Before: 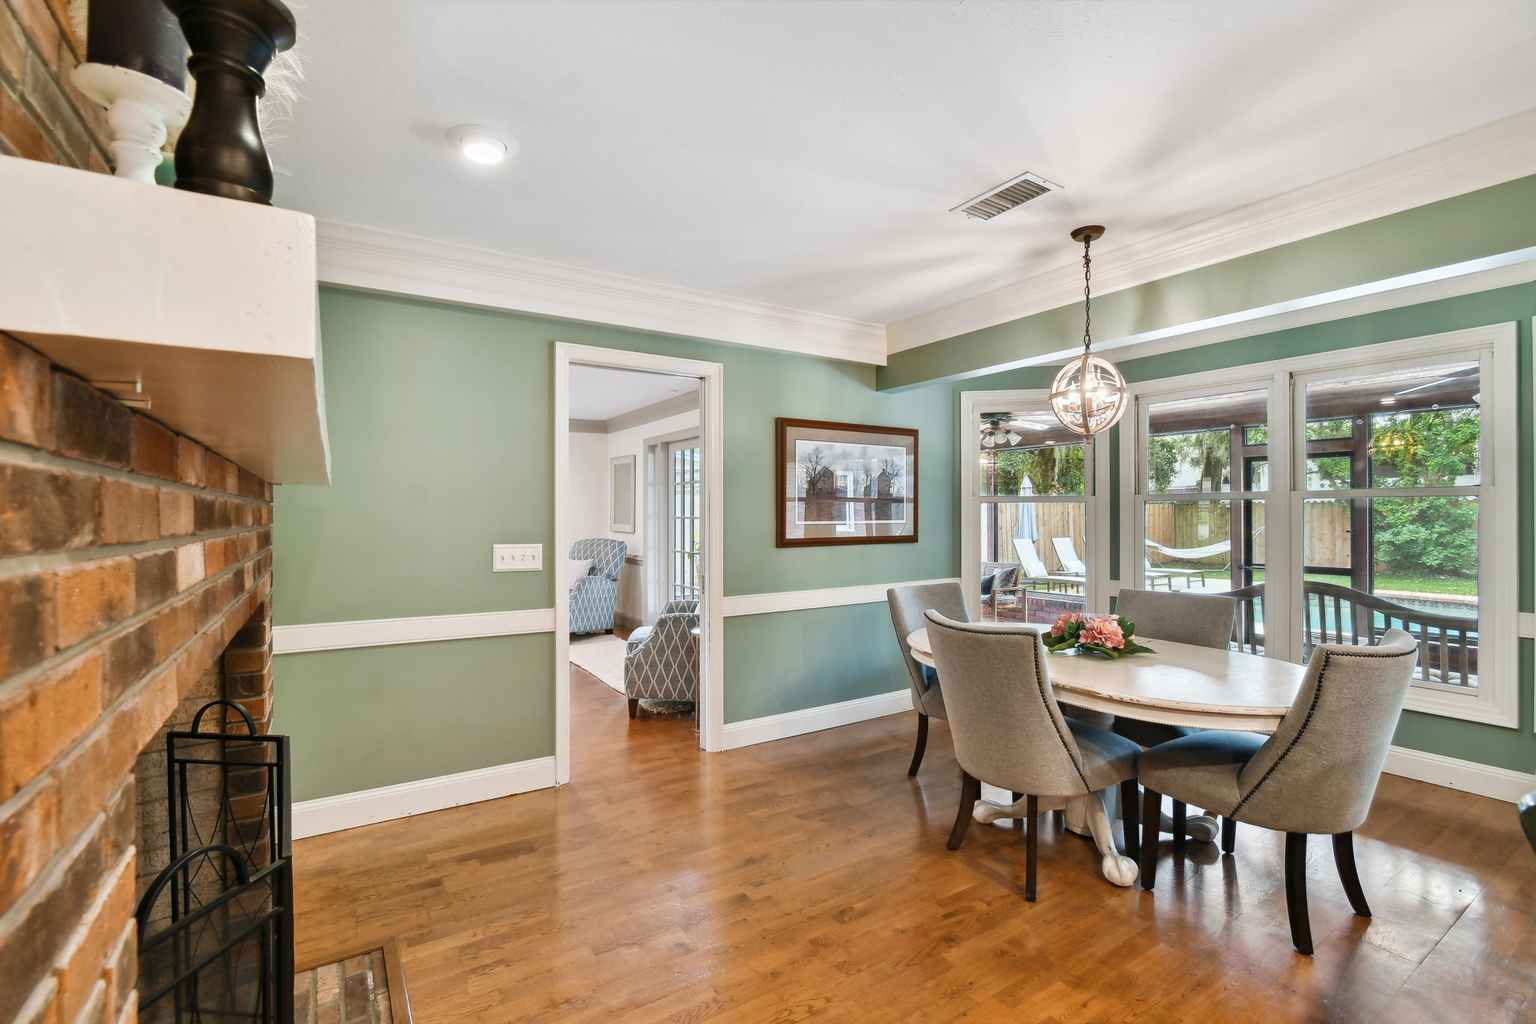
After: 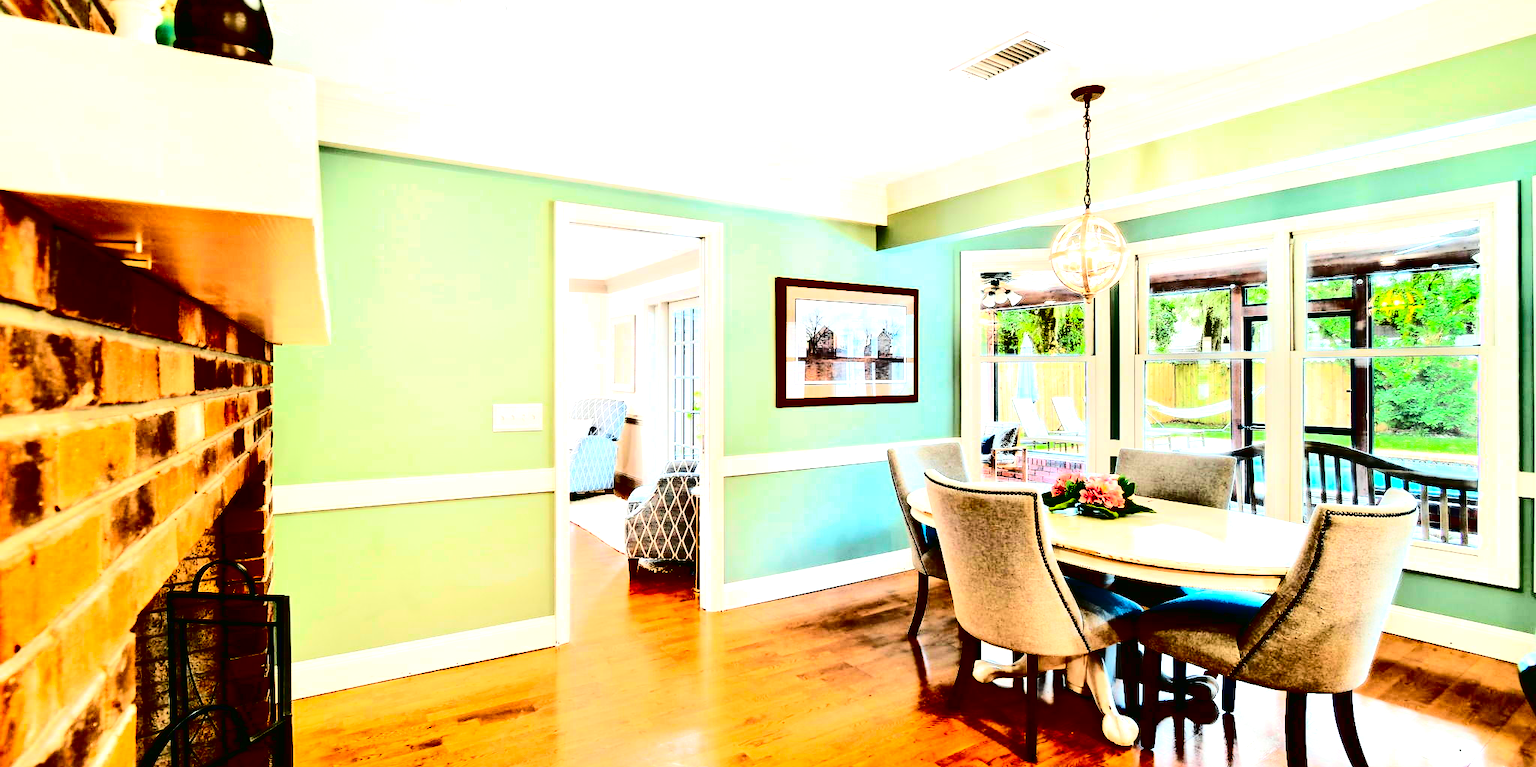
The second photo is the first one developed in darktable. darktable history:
tone curve: curves: ch0 [(0, 0.01) (0.037, 0.032) (0.131, 0.108) (0.275, 0.256) (0.483, 0.512) (0.61, 0.665) (0.696, 0.742) (0.792, 0.819) (0.911, 0.925) (0.997, 0.995)]; ch1 [(0, 0) (0.308, 0.29) (0.425, 0.411) (0.492, 0.488) (0.507, 0.503) (0.53, 0.532) (0.573, 0.586) (0.683, 0.702) (0.746, 0.77) (1, 1)]; ch2 [(0, 0) (0.246, 0.233) (0.36, 0.352) (0.415, 0.415) (0.485, 0.487) (0.502, 0.504) (0.525, 0.518) (0.539, 0.539) (0.587, 0.594) (0.636, 0.652) (0.711, 0.729) (0.845, 0.855) (0.998, 0.977)], color space Lab, independent channels, preserve colors none
exposure: exposure 1.207 EV, compensate exposure bias true, compensate highlight preservation false
contrast brightness saturation: contrast 0.759, brightness -0.98, saturation 0.997
crop: top 13.737%, bottom 11.312%
